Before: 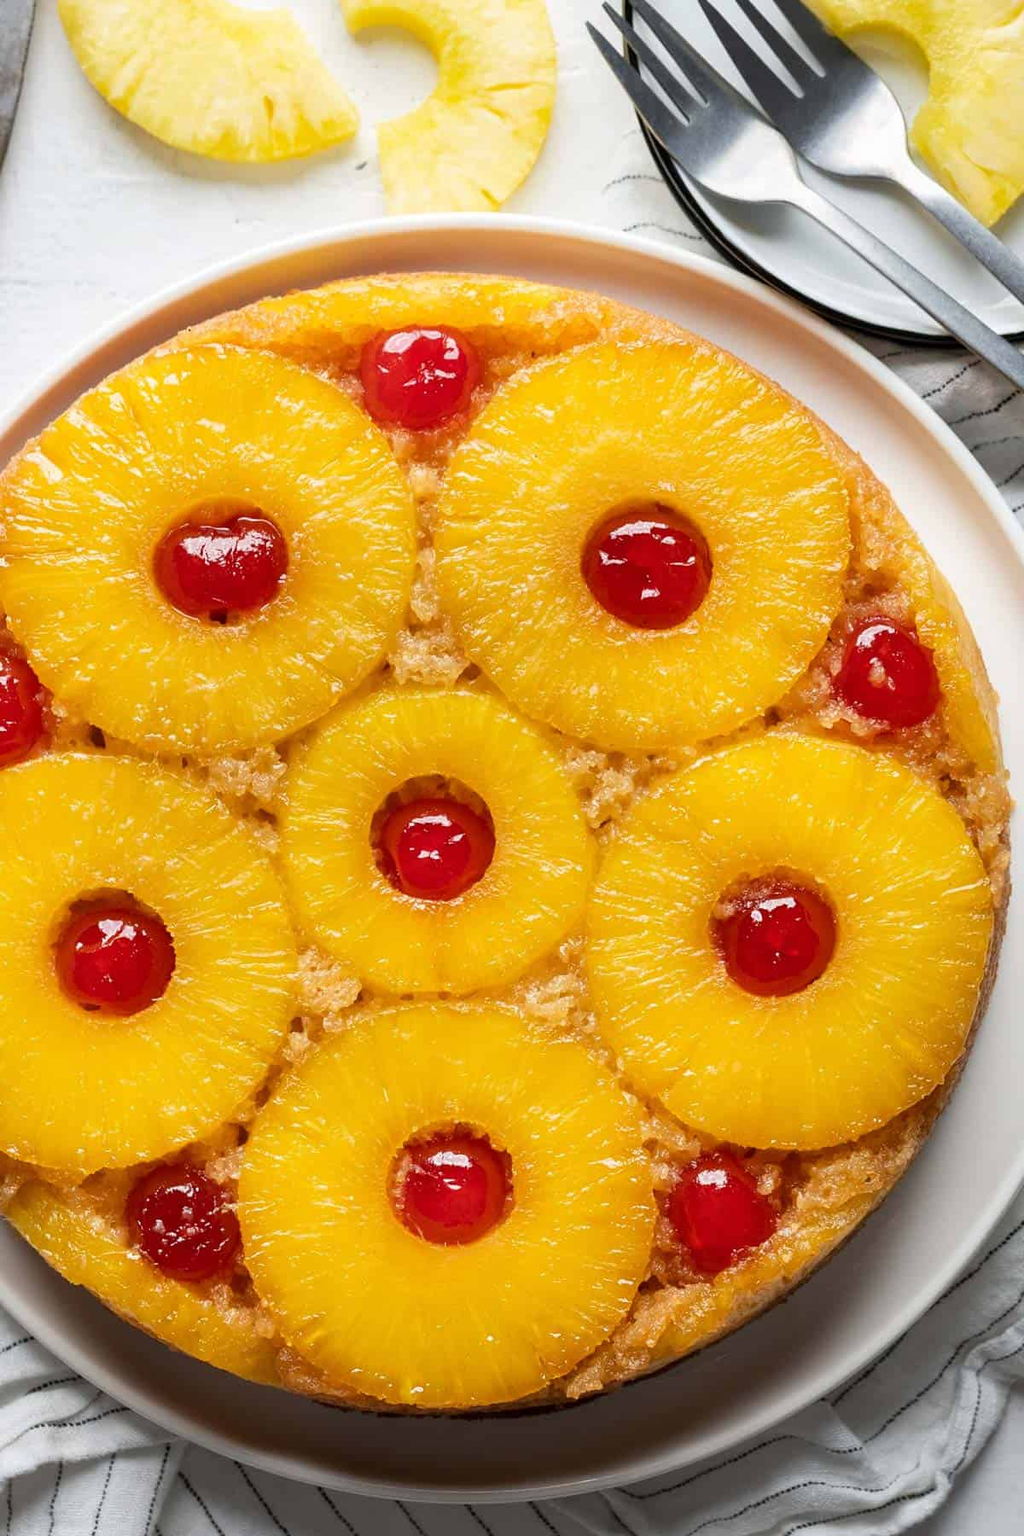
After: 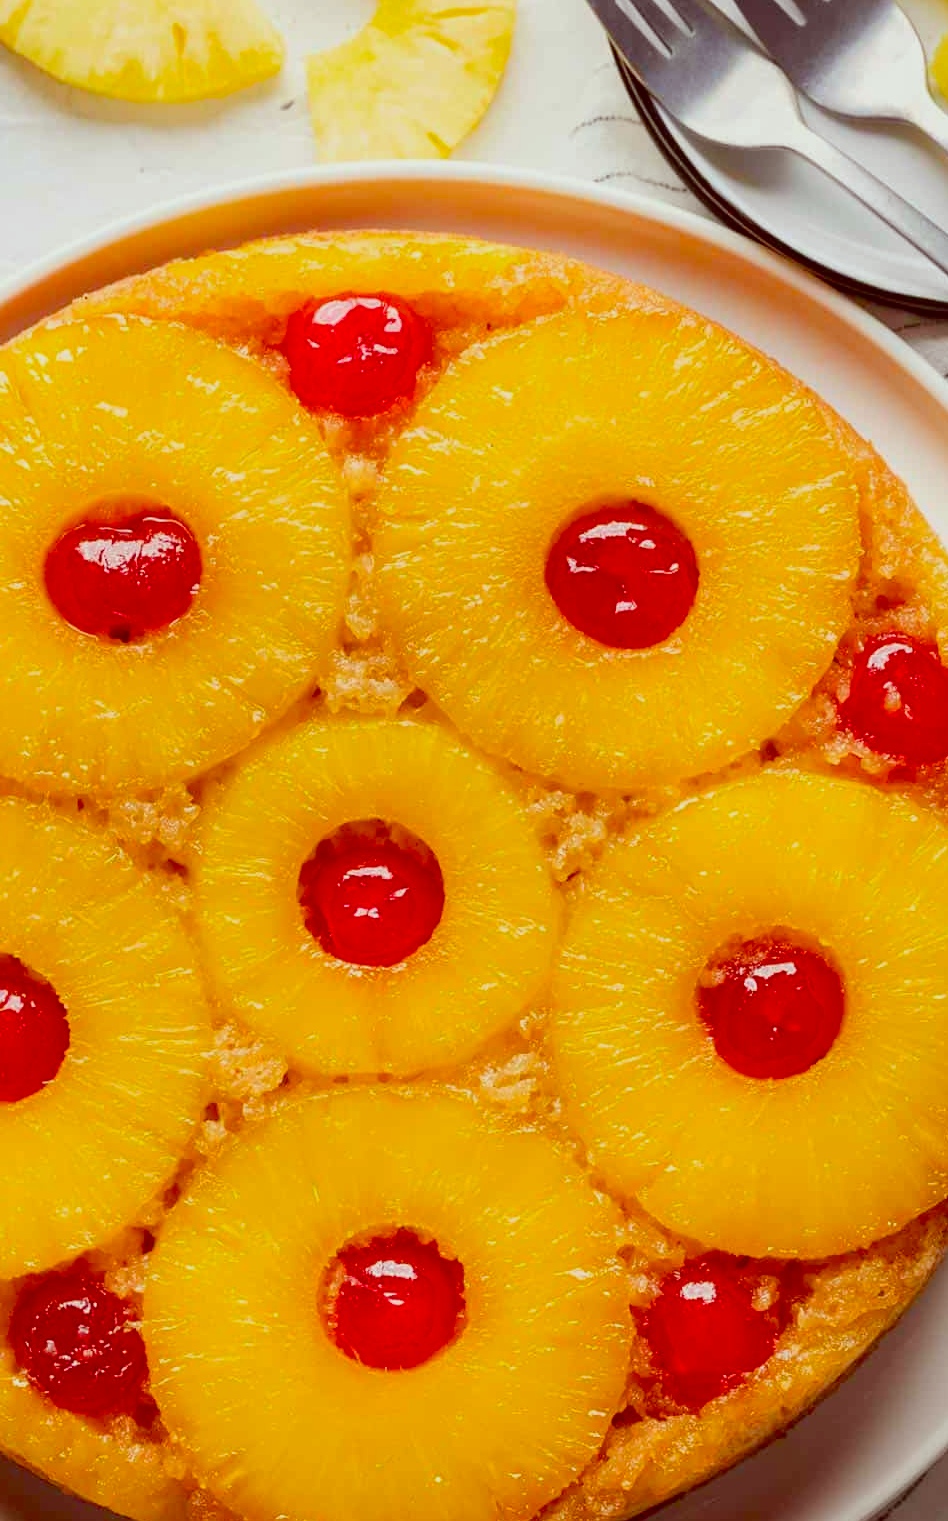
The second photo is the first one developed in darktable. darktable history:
contrast brightness saturation: saturation 0.105
color correction: highlights a* -7.04, highlights b* -0.178, shadows a* 20.8, shadows b* 11.96
crop: left 11.393%, top 4.969%, right 9.583%, bottom 10.522%
color balance rgb: highlights gain › chroma 0.786%, highlights gain › hue 55.82°, linear chroma grading › shadows 31.793%, linear chroma grading › global chroma -2.196%, linear chroma grading › mid-tones 4.093%, perceptual saturation grading › global saturation 9.818%, perceptual brilliance grading › global brilliance 2.293%, perceptual brilliance grading › highlights -3.64%, contrast -10.146%
